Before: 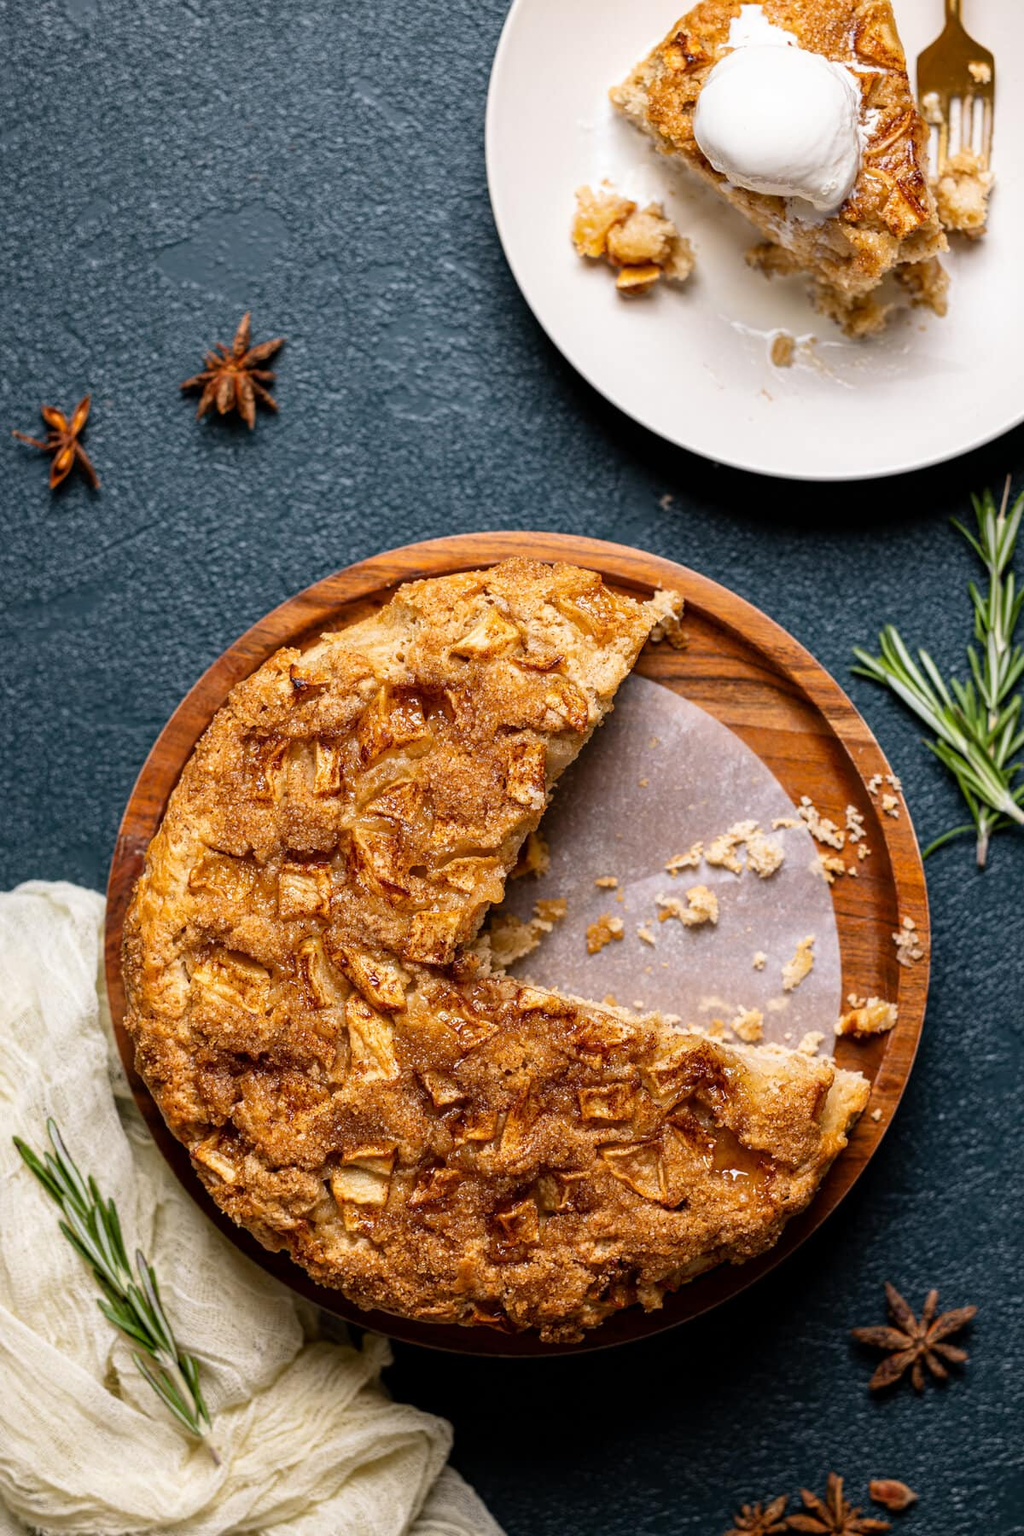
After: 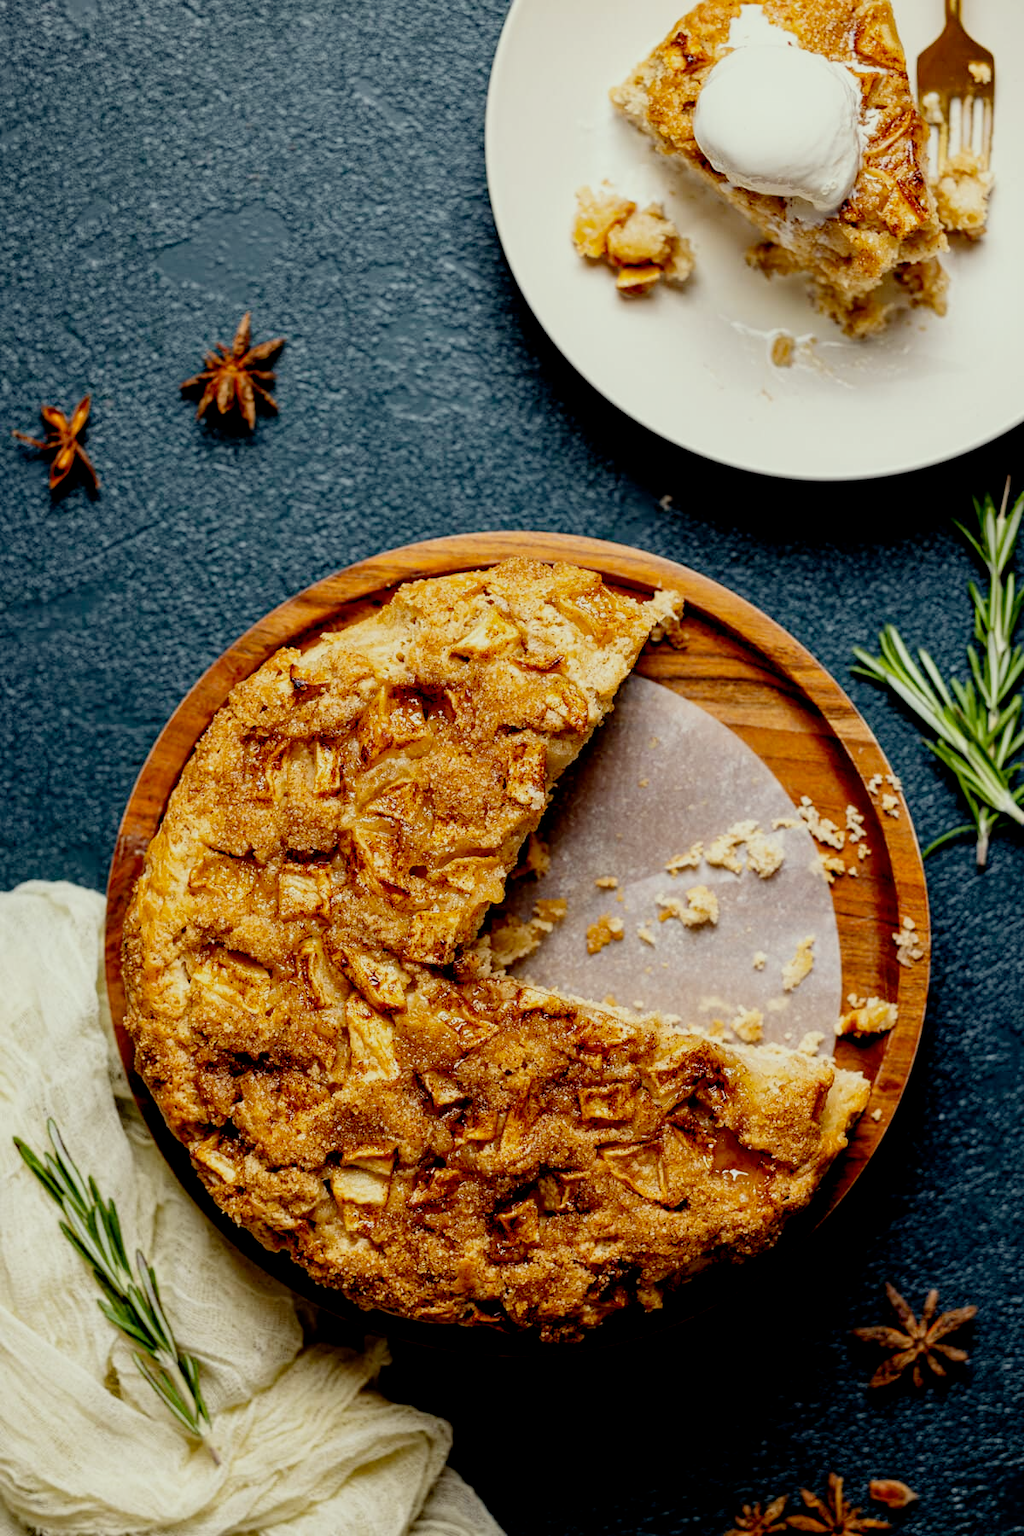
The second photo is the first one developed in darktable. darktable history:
color correction: highlights a* -4.39, highlights b* 6.89
exposure: black level correction 0.005, exposure 0.016 EV, compensate highlight preservation false
filmic rgb: black relative exposure -7.73 EV, white relative exposure 4.39 EV, target black luminance 0%, hardness 3.75, latitude 50.81%, contrast 1.066, highlights saturation mix 9.74%, shadows ↔ highlights balance -0.281%, add noise in highlights 0.001, preserve chrominance no, color science v3 (2019), use custom middle-gray values true, contrast in highlights soft
